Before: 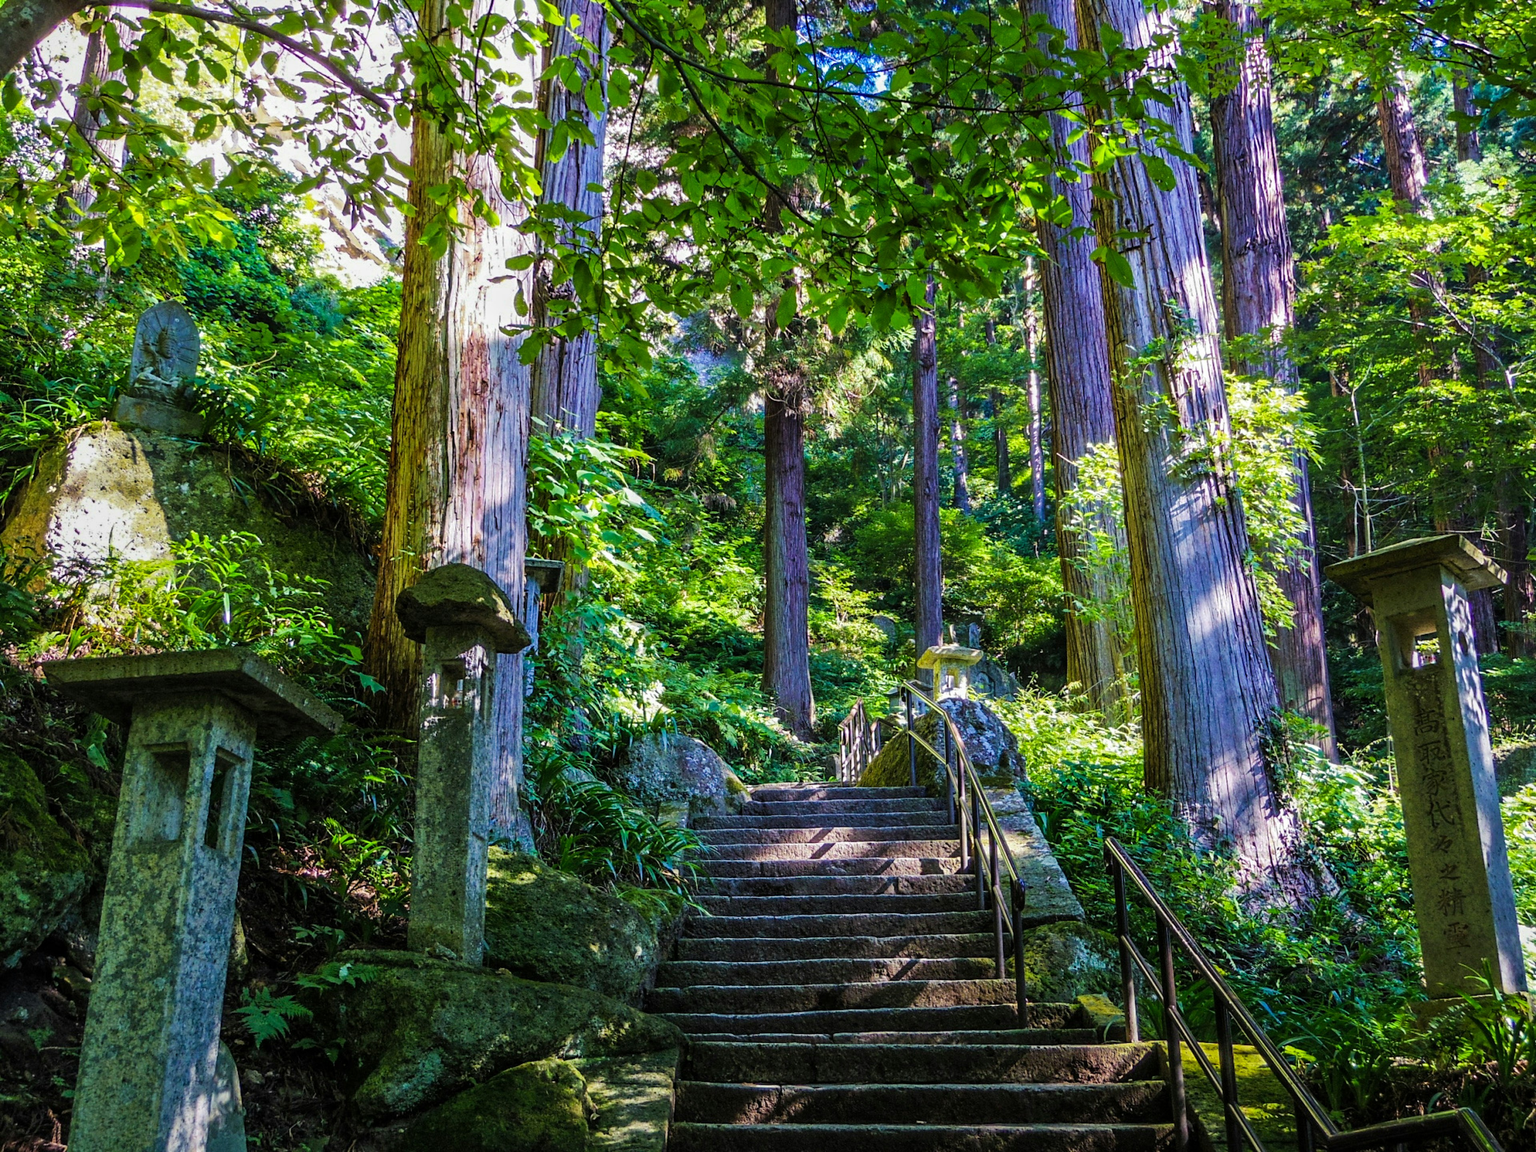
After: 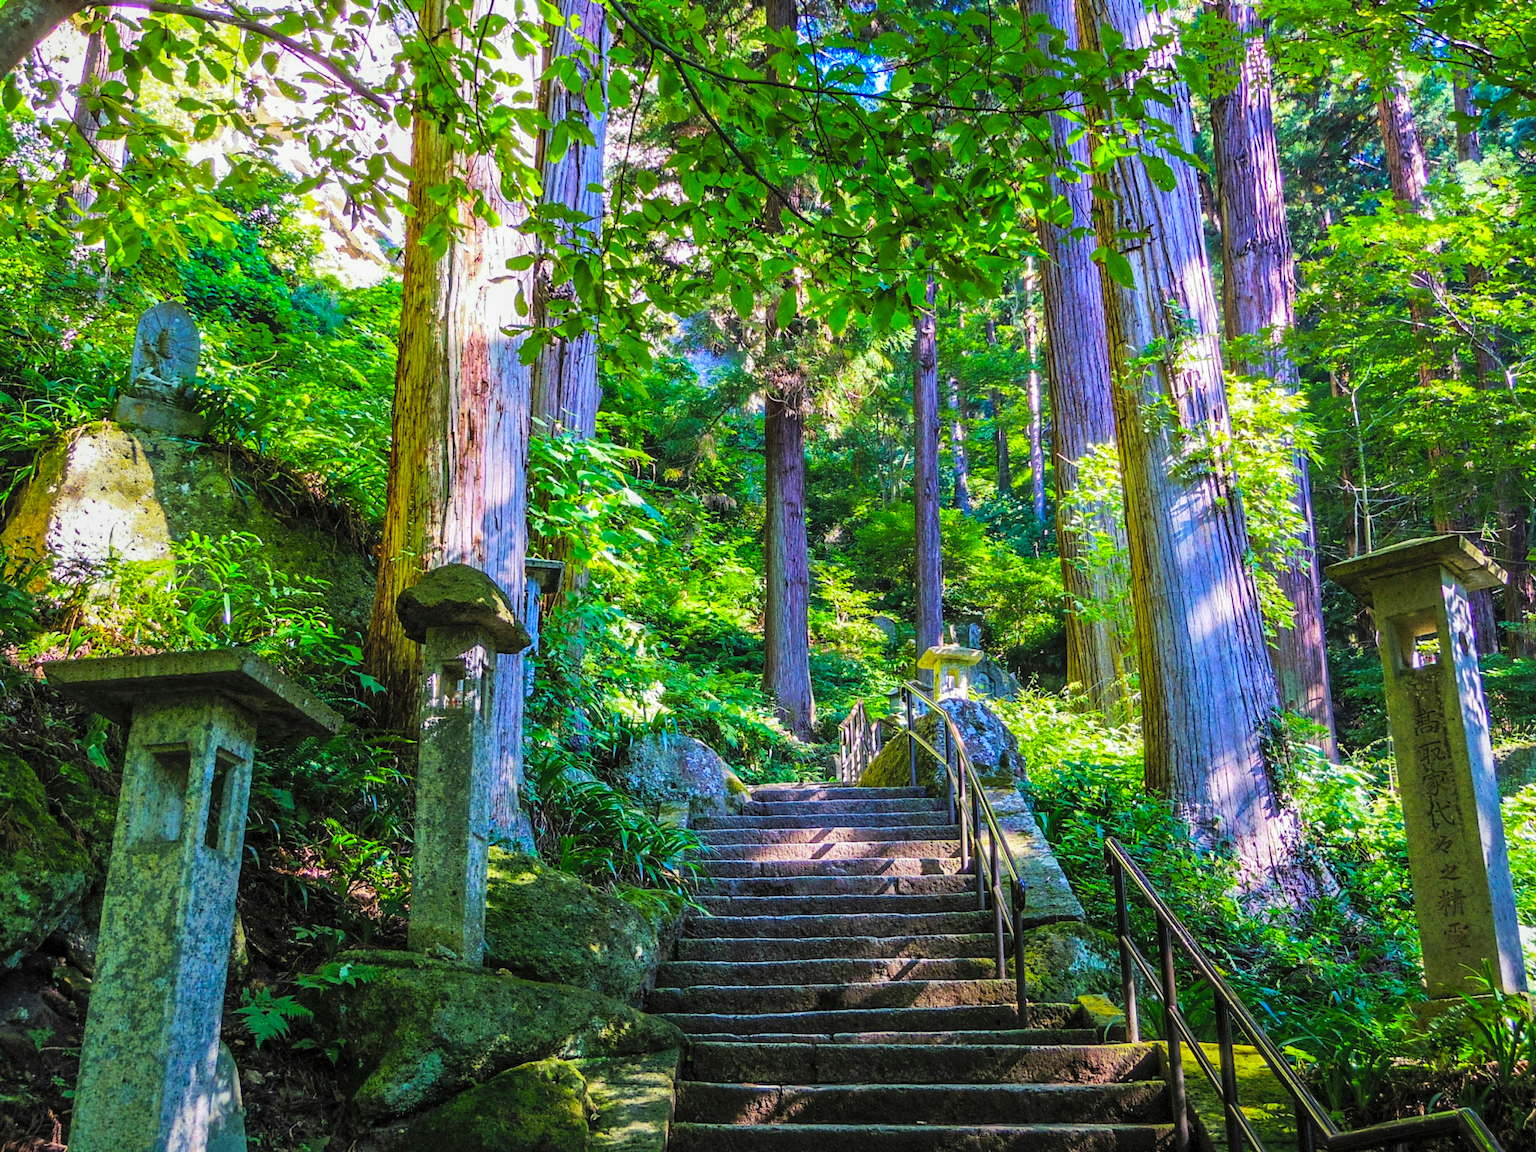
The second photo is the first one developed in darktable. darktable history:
contrast brightness saturation: contrast 0.065, brightness 0.175, saturation 0.397
